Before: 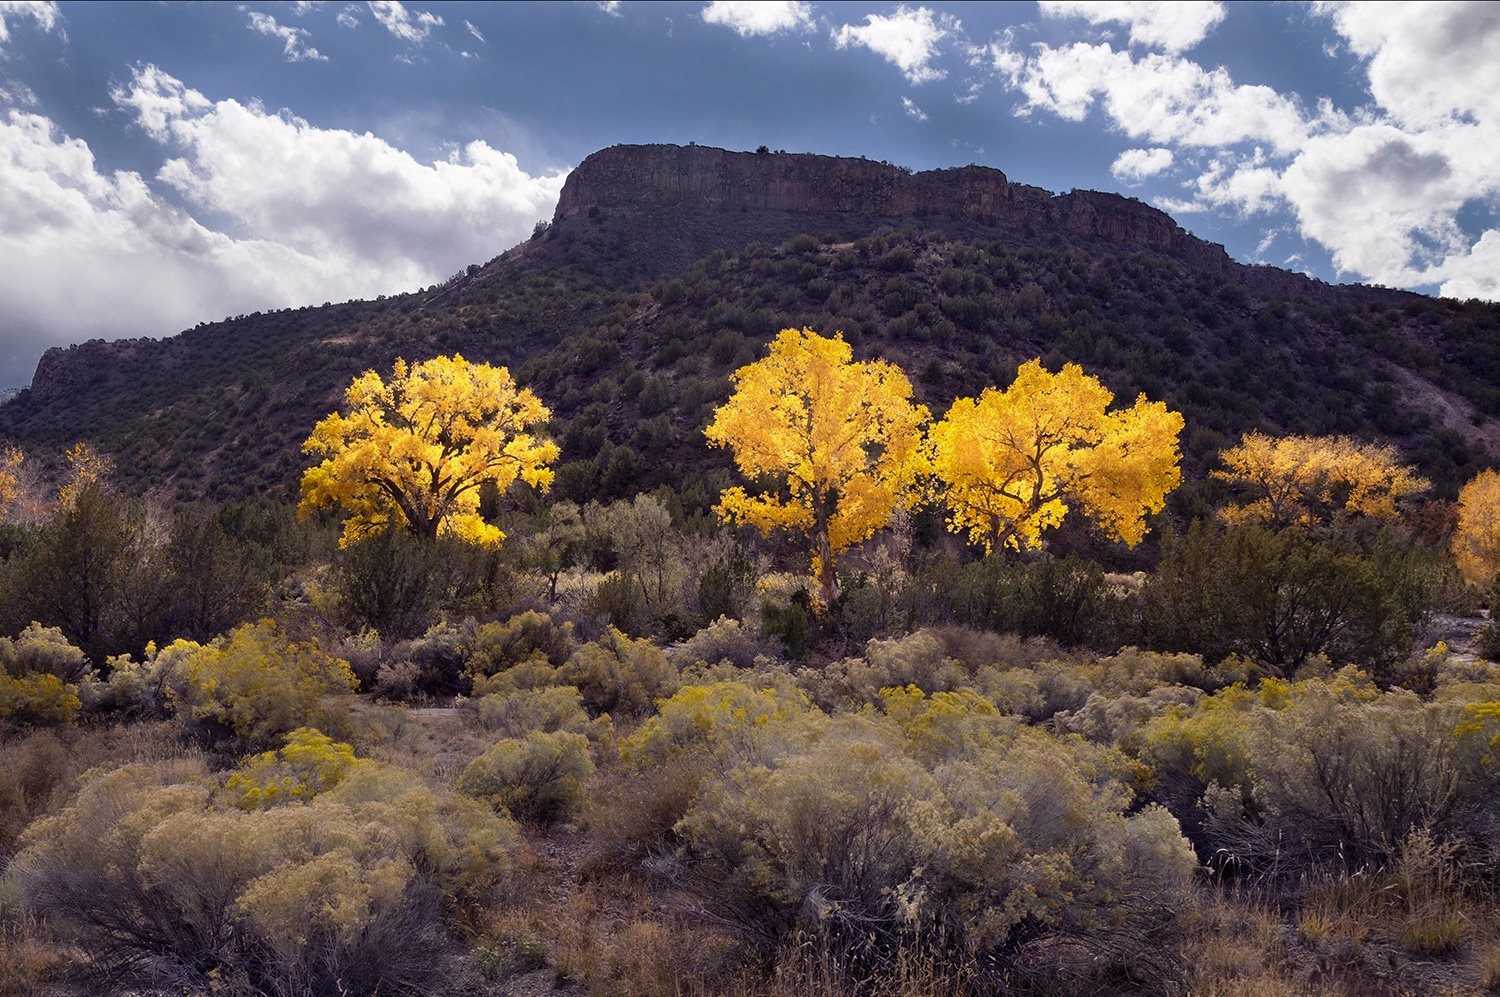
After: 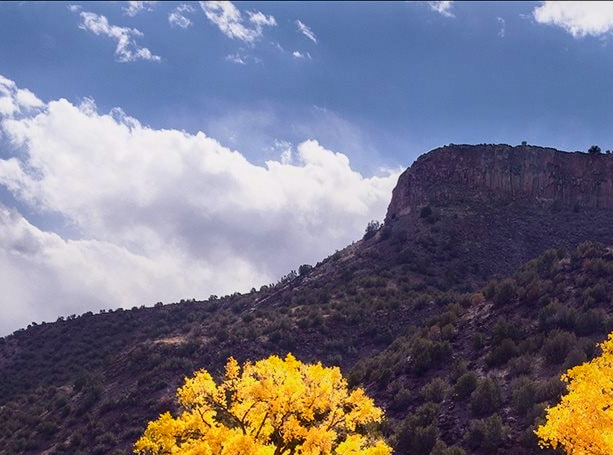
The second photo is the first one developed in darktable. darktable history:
crop and rotate: left 11.236%, top 0.053%, right 47.857%, bottom 54.239%
local contrast: detail 110%
tone curve: curves: ch0 [(0, 0.011) (0.139, 0.106) (0.295, 0.271) (0.499, 0.523) (0.739, 0.782) (0.857, 0.879) (1, 0.967)]; ch1 [(0, 0) (0.272, 0.249) (0.39, 0.379) (0.469, 0.456) (0.495, 0.497) (0.524, 0.53) (0.588, 0.62) (0.725, 0.779) (1, 1)]; ch2 [(0, 0) (0.125, 0.089) (0.35, 0.317) (0.437, 0.42) (0.502, 0.499) (0.533, 0.553) (0.599, 0.638) (1, 1)], color space Lab, independent channels, preserve colors none
